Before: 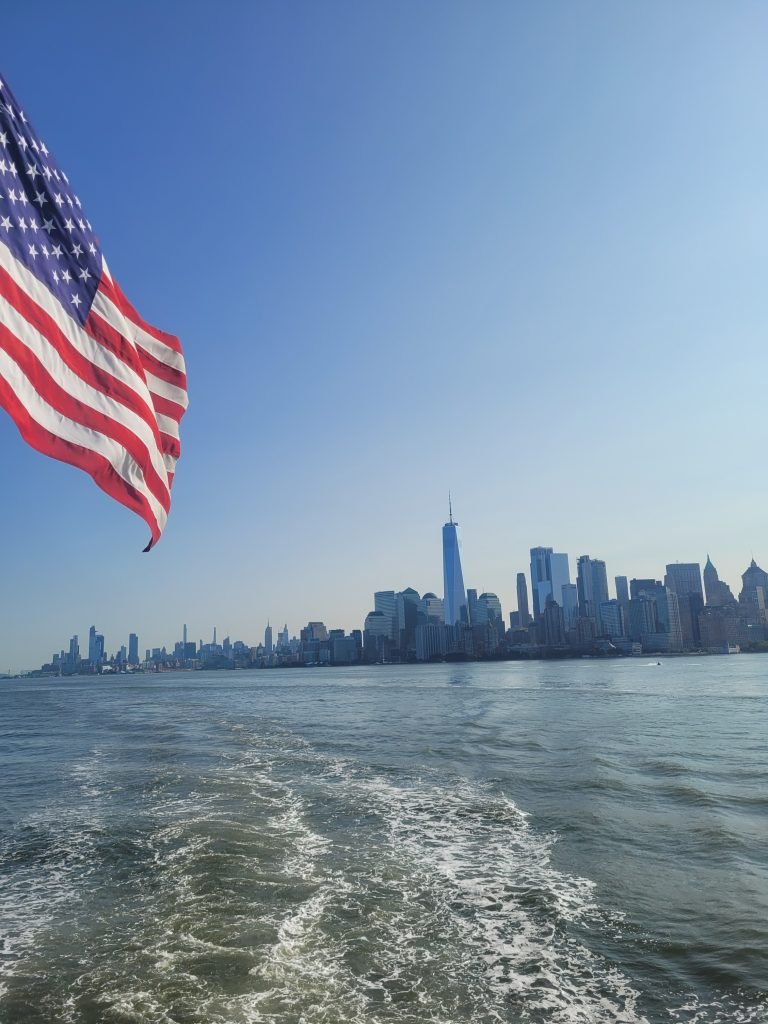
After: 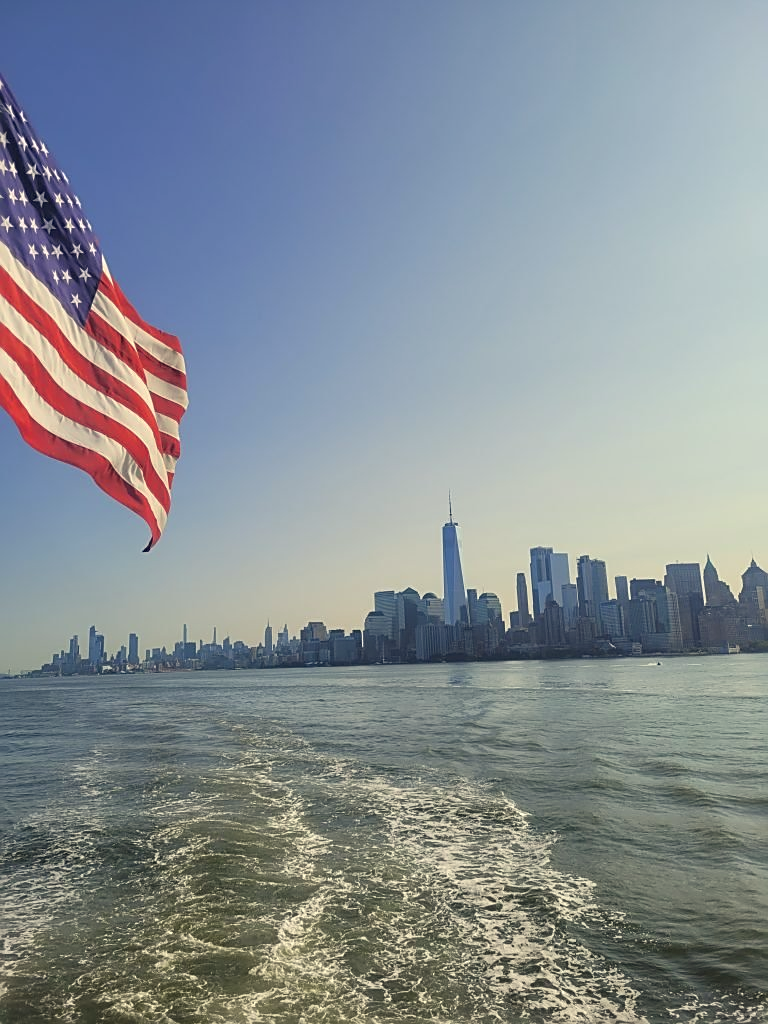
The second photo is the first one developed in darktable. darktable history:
color correction: highlights a* 1.39, highlights b* 17.83
exposure: compensate highlight preservation false
sharpen: on, module defaults
